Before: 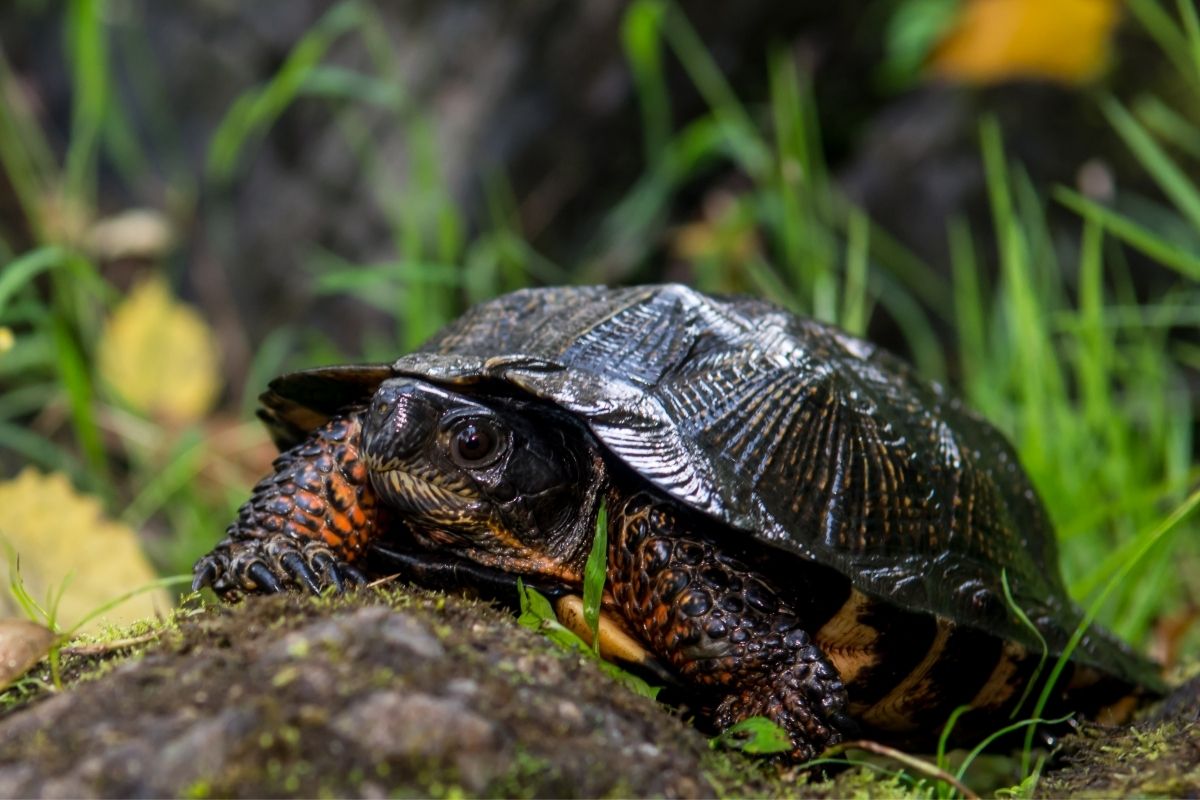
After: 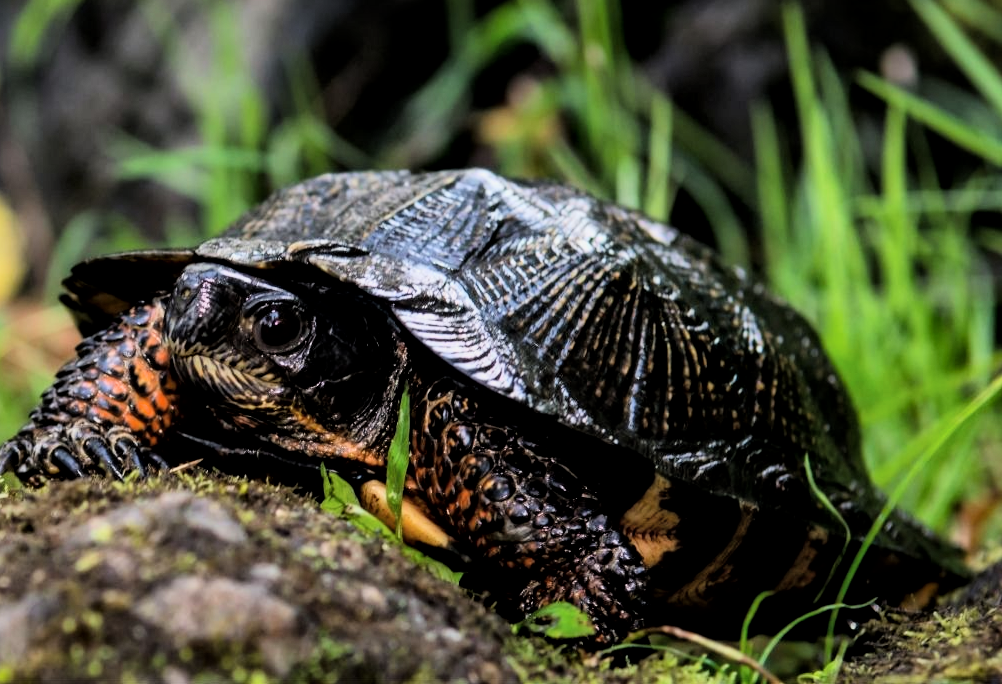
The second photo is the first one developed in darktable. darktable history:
exposure: black level correction -0.001, exposure 0.528 EV, compensate exposure bias true, compensate highlight preservation false
filmic rgb: black relative exposure -7.5 EV, white relative exposure 4.99 EV, hardness 3.31, contrast 1.299, color science v6 (2022)
crop: left 16.492%, top 14.464%
local contrast: mode bilateral grid, contrast 21, coarseness 50, detail 130%, midtone range 0.2
